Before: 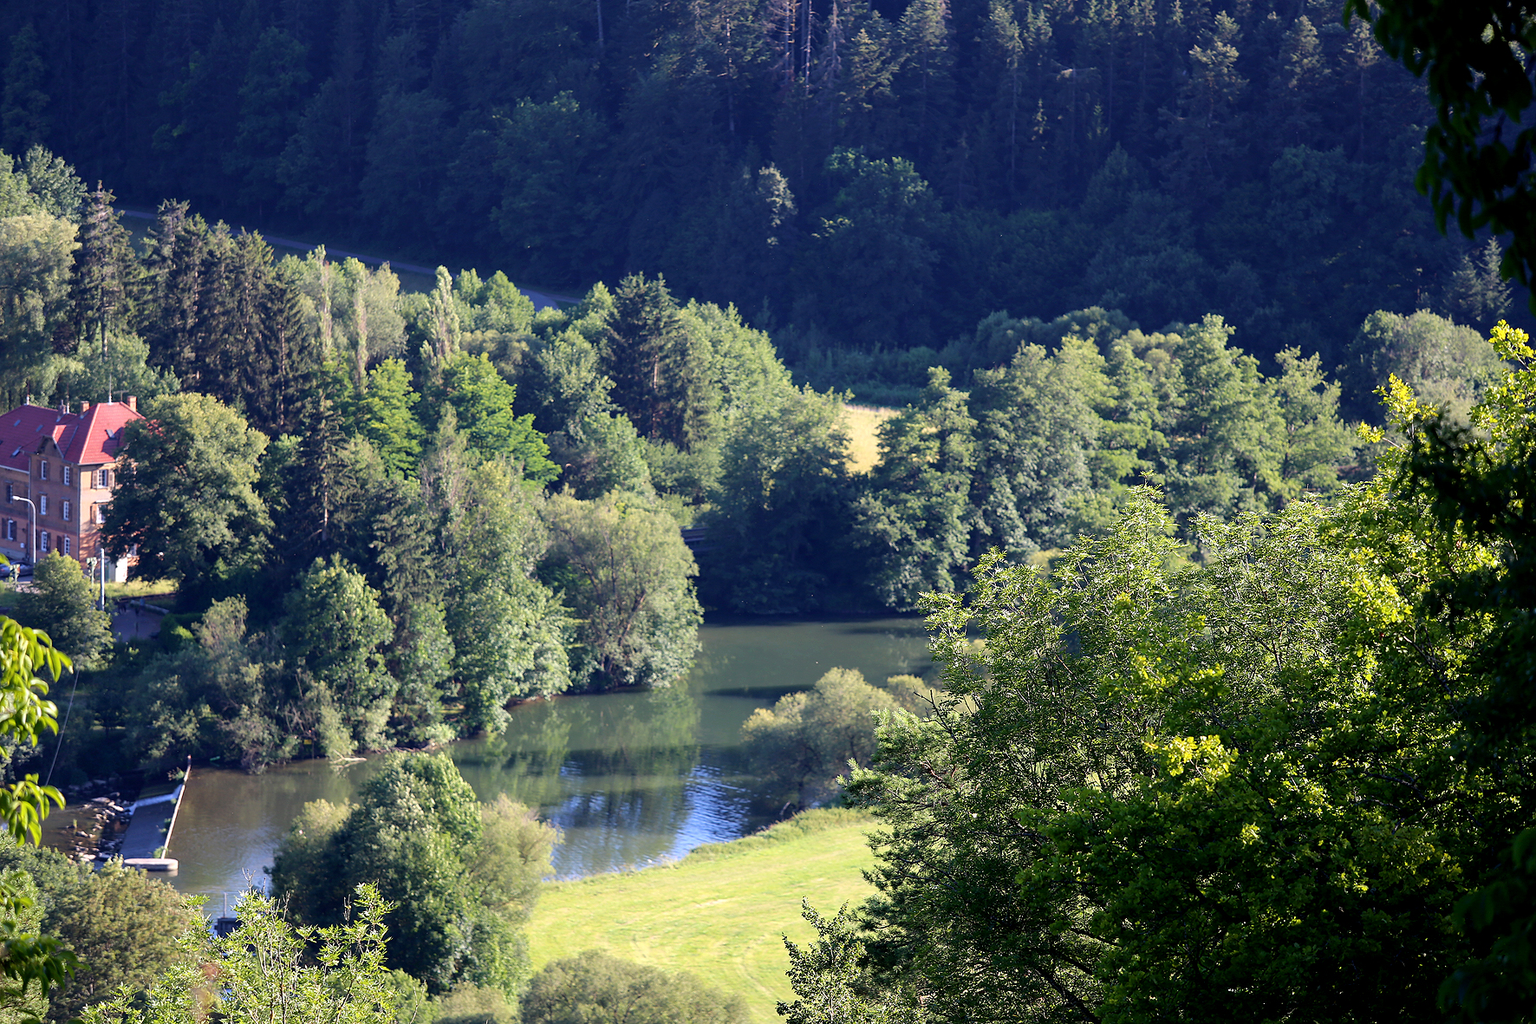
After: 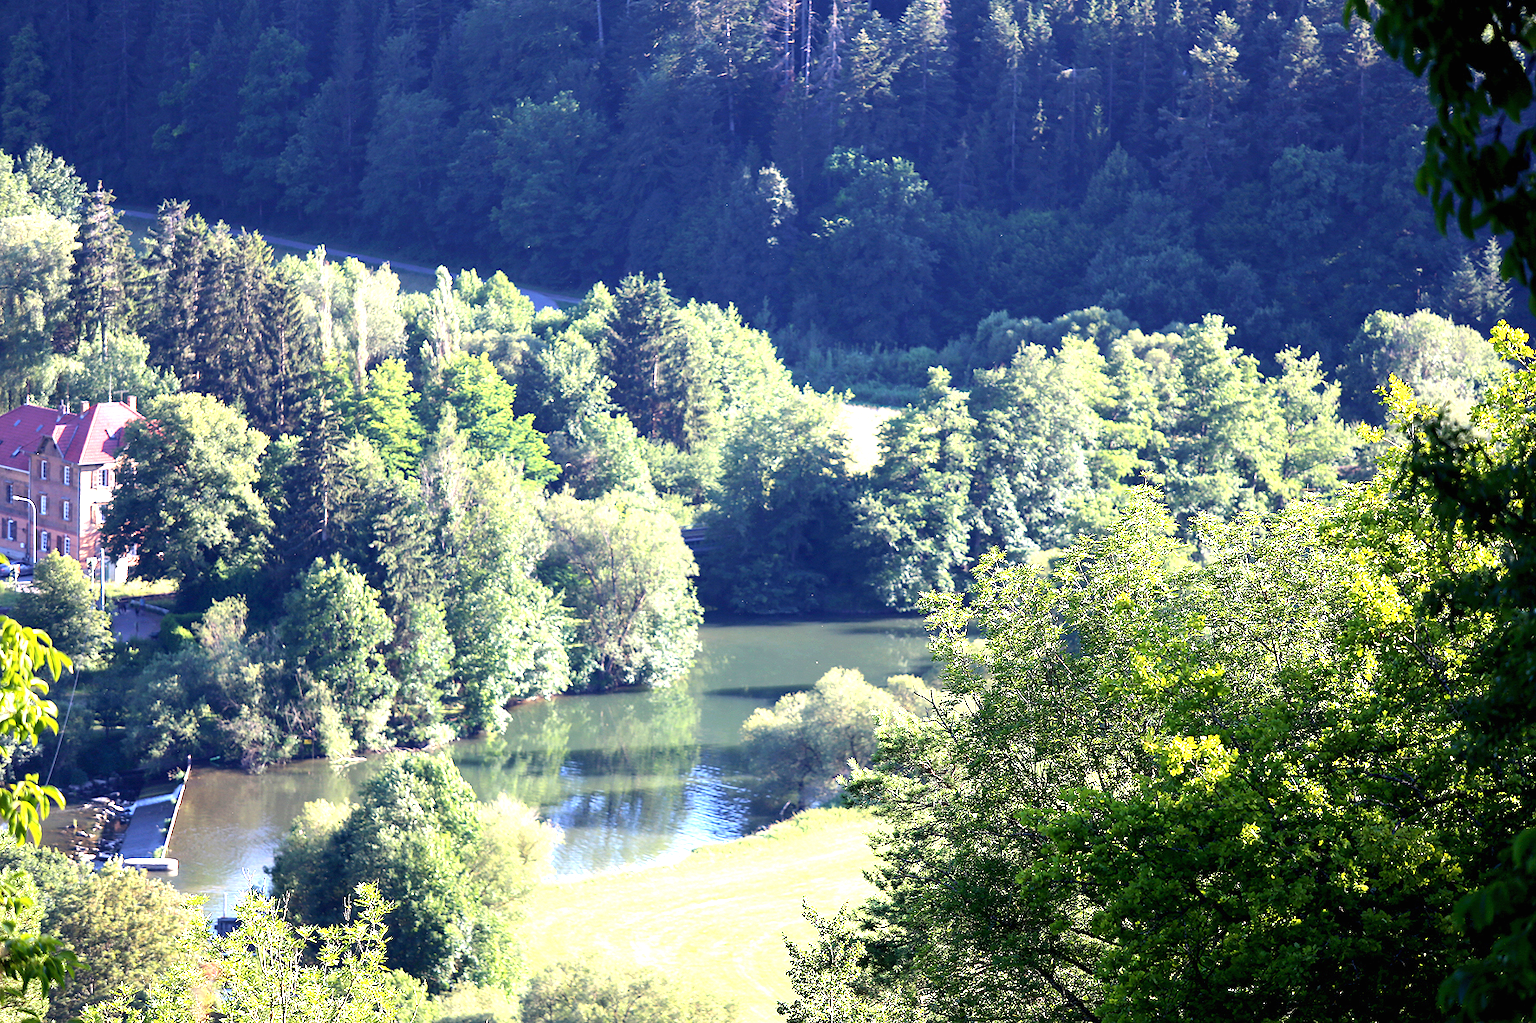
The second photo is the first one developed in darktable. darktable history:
exposure: black level correction 0, exposure 1.393 EV, compensate highlight preservation false
